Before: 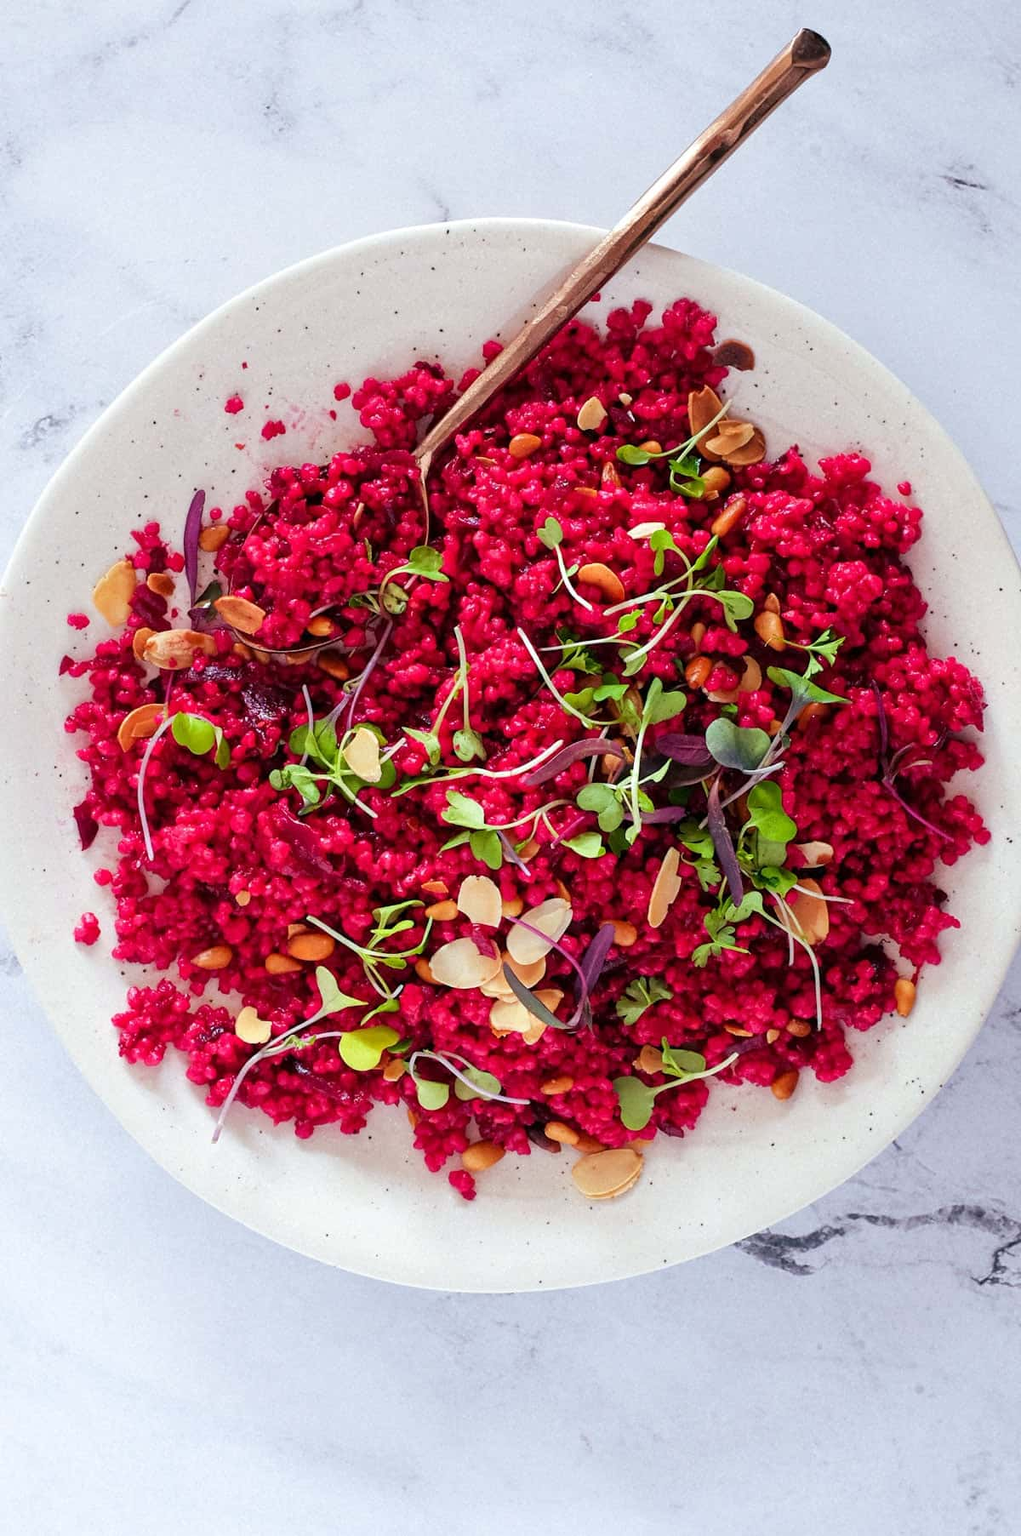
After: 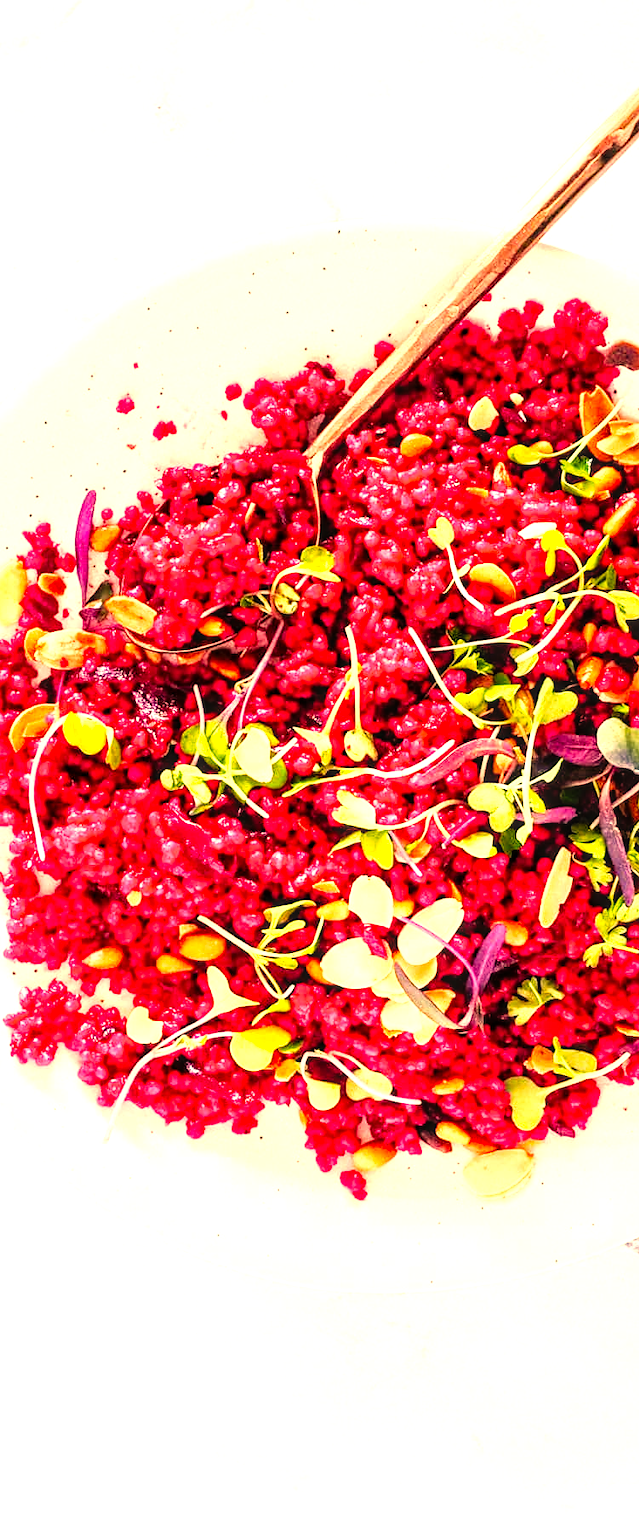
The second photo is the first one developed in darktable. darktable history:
crop: left 10.729%, right 26.525%
tone curve: curves: ch0 [(0.001, 0.034) (0.115, 0.093) (0.251, 0.232) (0.382, 0.397) (0.652, 0.719) (0.802, 0.876) (1, 0.998)]; ch1 [(0, 0) (0.384, 0.324) (0.472, 0.466) (0.504, 0.5) (0.517, 0.533) (0.547, 0.564) (0.582, 0.628) (0.657, 0.727) (1, 1)]; ch2 [(0, 0) (0.278, 0.232) (0.5, 0.5) (0.531, 0.552) (0.61, 0.653) (1, 1)], preserve colors none
tone equalizer: -8 EV -1.08 EV, -7 EV -0.976 EV, -6 EV -0.879 EV, -5 EV -0.558 EV, -3 EV 0.569 EV, -2 EV 0.849 EV, -1 EV 1.01 EV, +0 EV 1.08 EV
color correction: highlights a* 14.91, highlights b* 30.87
contrast brightness saturation: contrast -0.02, brightness -0.006, saturation 0.03
local contrast: detail 142%
exposure: black level correction 0, exposure 0.693 EV, compensate highlight preservation false
